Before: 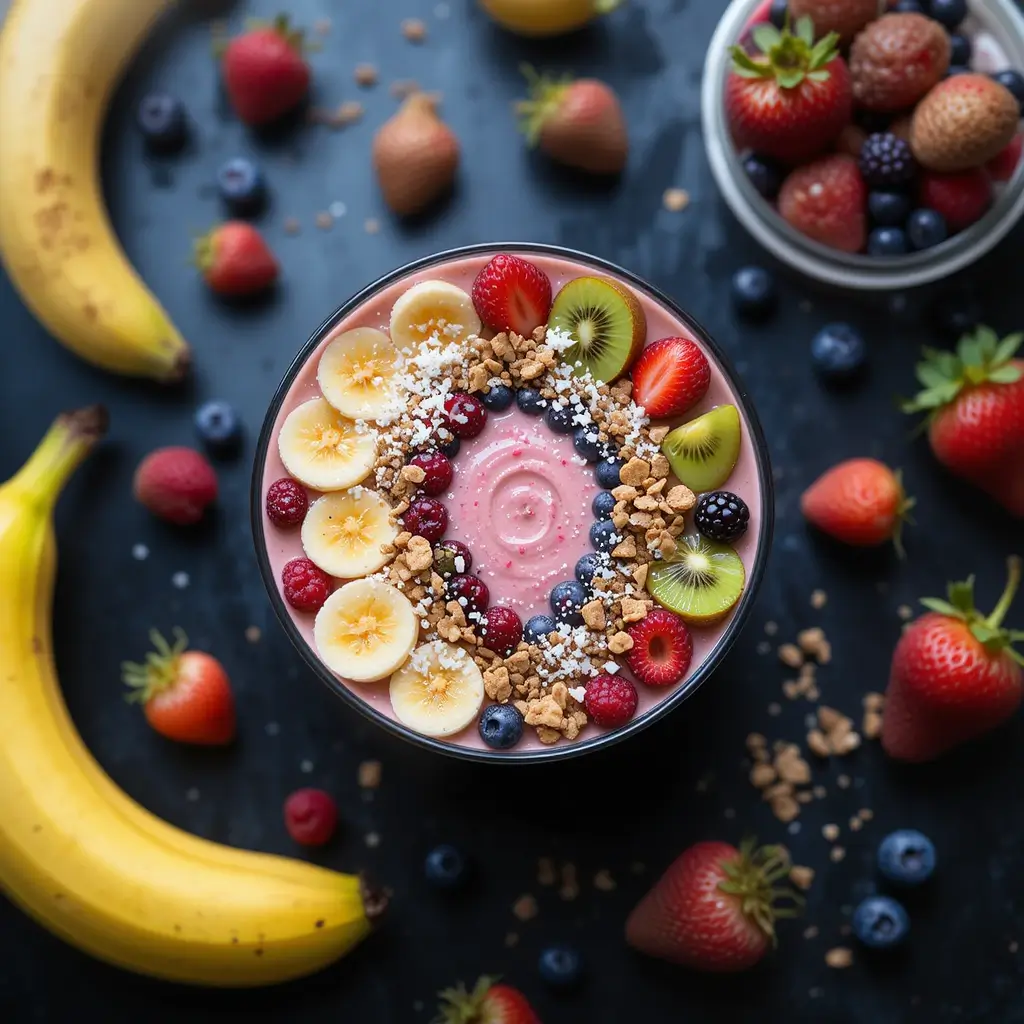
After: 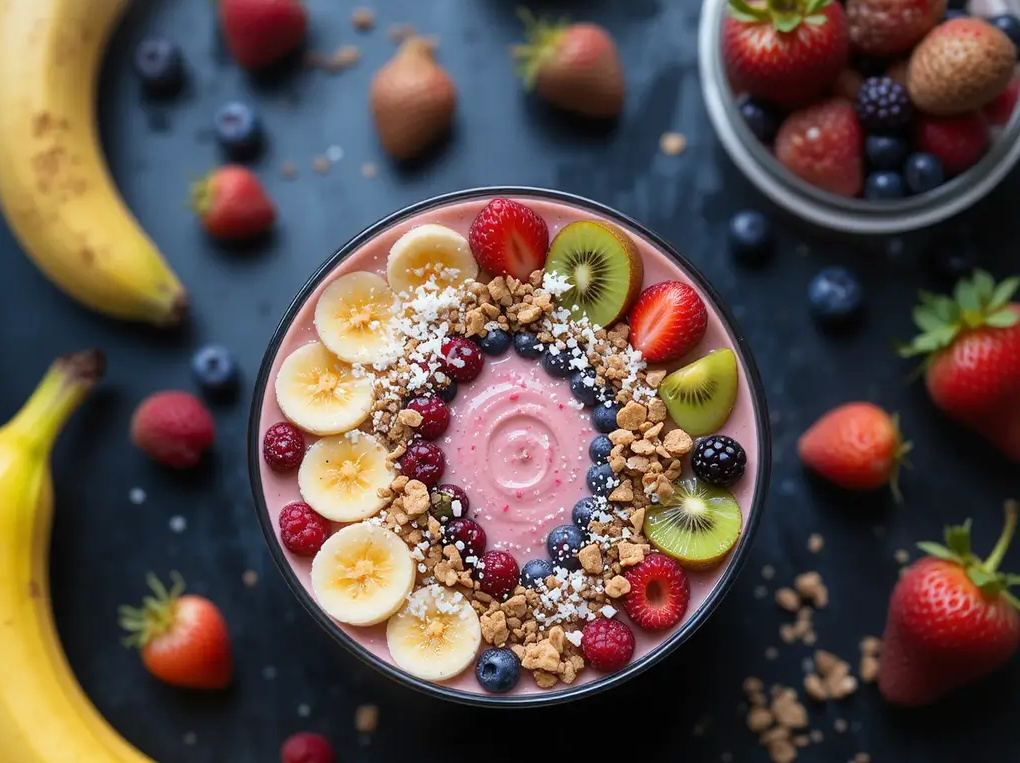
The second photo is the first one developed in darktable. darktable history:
crop: left 0.328%, top 5.526%, bottom 19.867%
